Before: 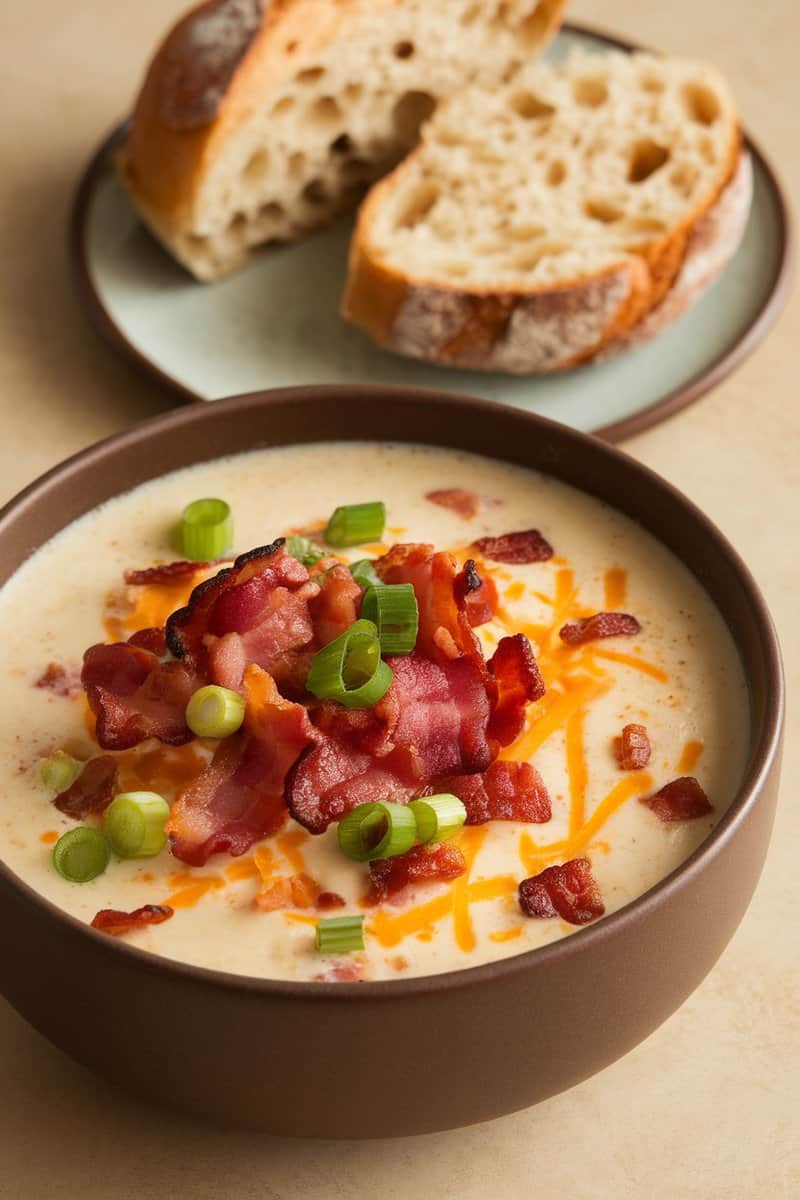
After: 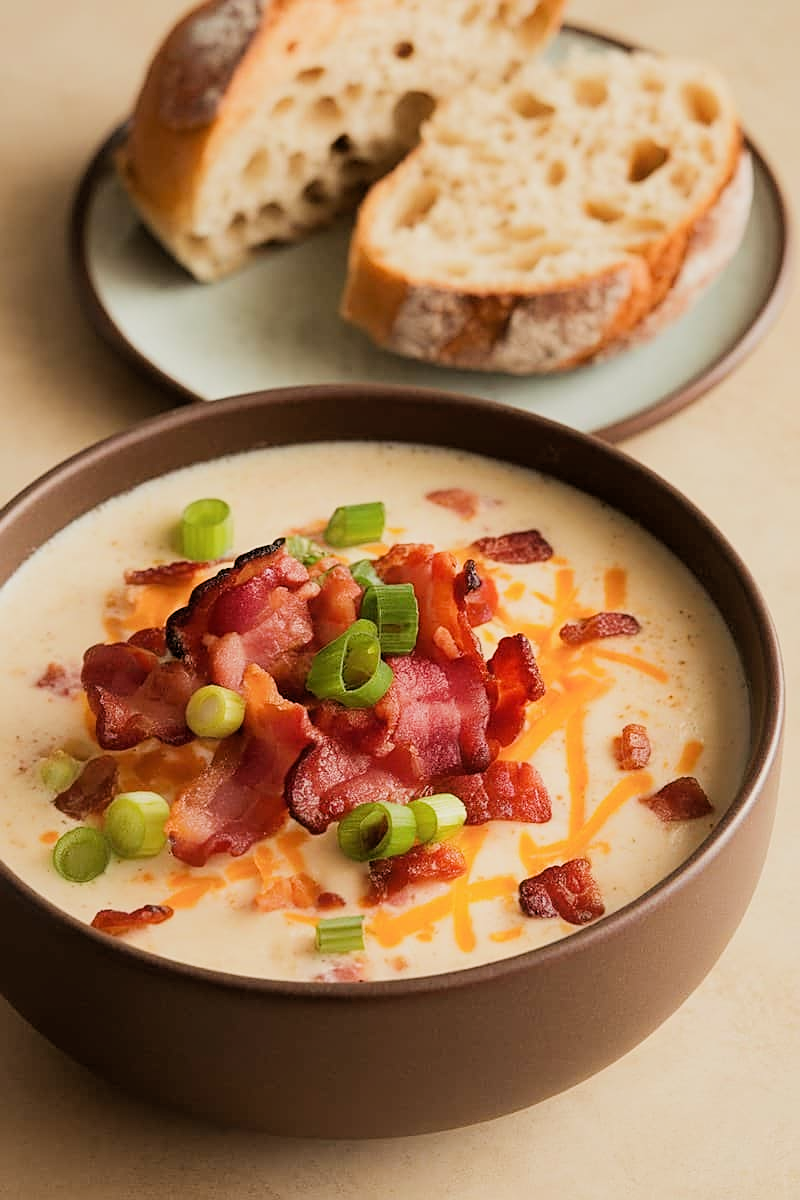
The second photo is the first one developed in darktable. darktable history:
contrast equalizer: octaves 7, y [[0.528, 0.548, 0.563, 0.562, 0.546, 0.526], [0.55 ×6], [0 ×6], [0 ×6], [0 ×6]], mix -0.317
exposure: exposure 0.404 EV, compensate highlight preservation false
sharpen: on, module defaults
filmic rgb: black relative exposure -5.12 EV, white relative exposure 3.95 EV, hardness 2.88, contrast 1.098, contrast in shadows safe
